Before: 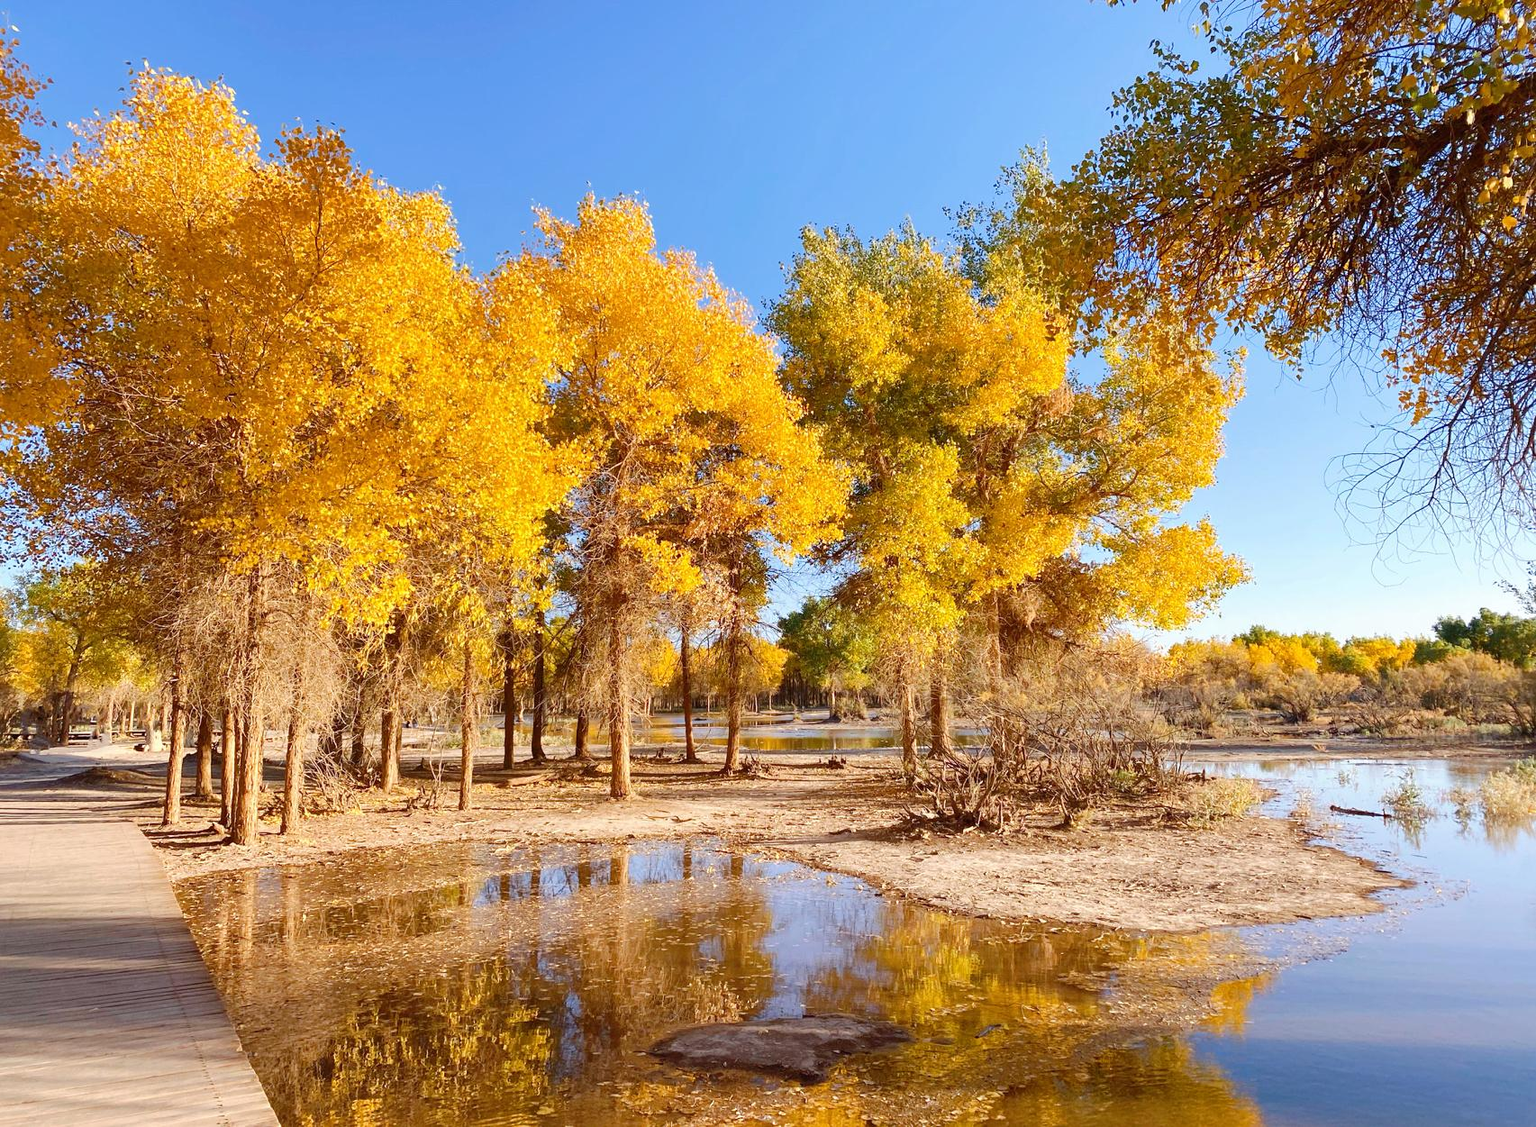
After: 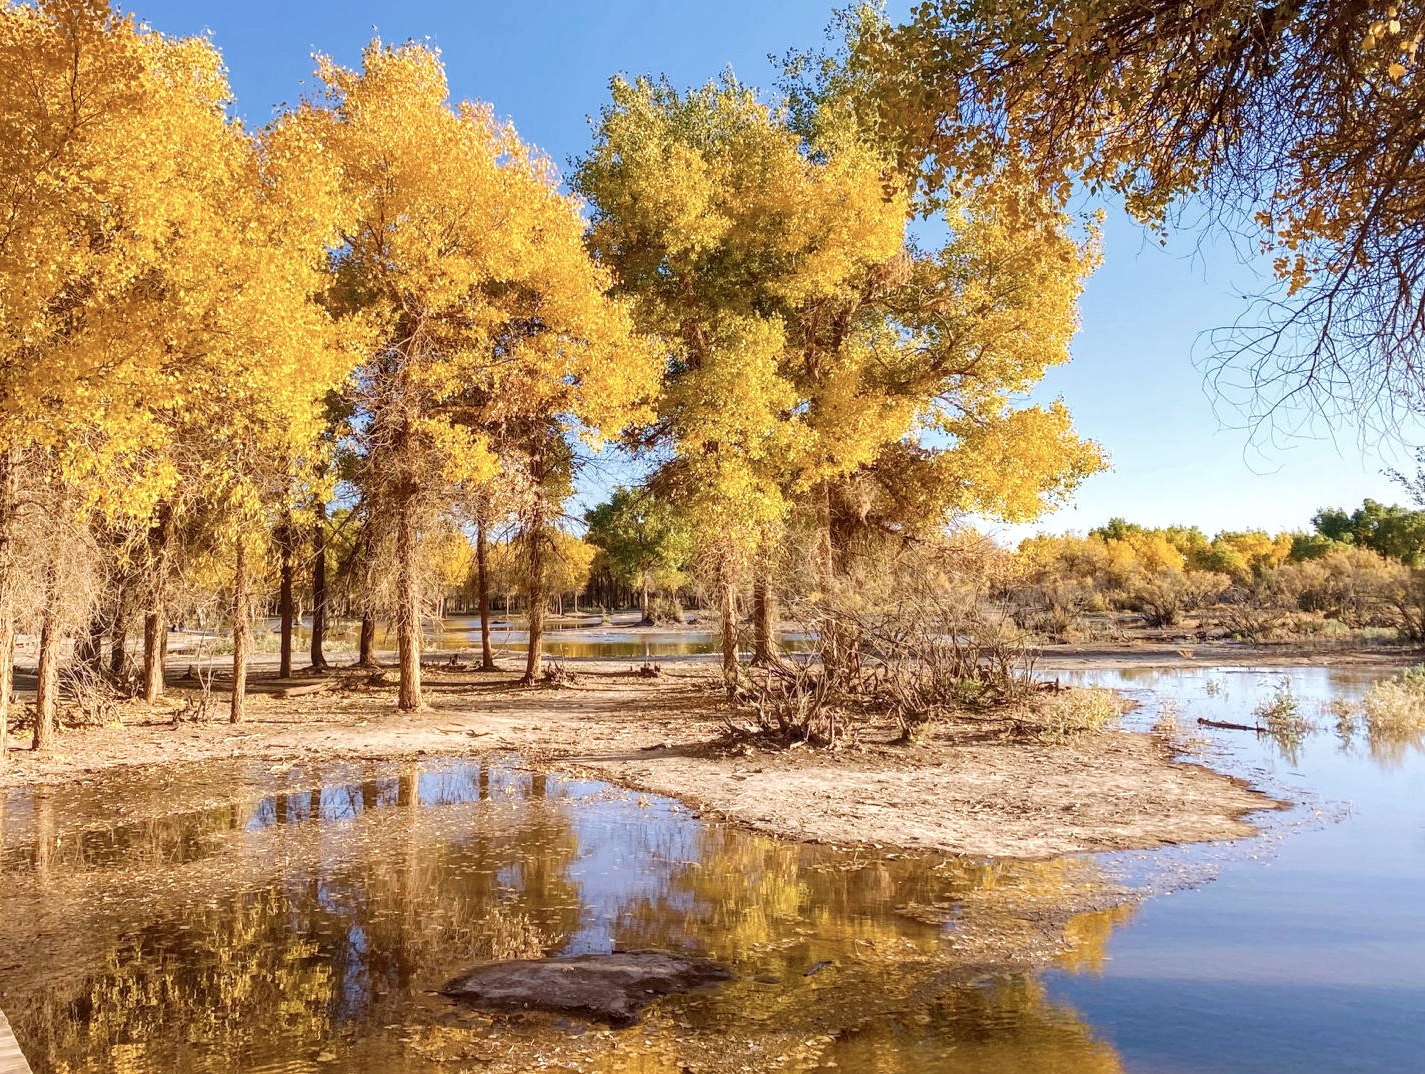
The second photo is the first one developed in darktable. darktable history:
local contrast: on, module defaults
velvia: on, module defaults
crop: left 16.406%, top 14.148%
color correction: highlights b* 0.053, saturation 0.794
